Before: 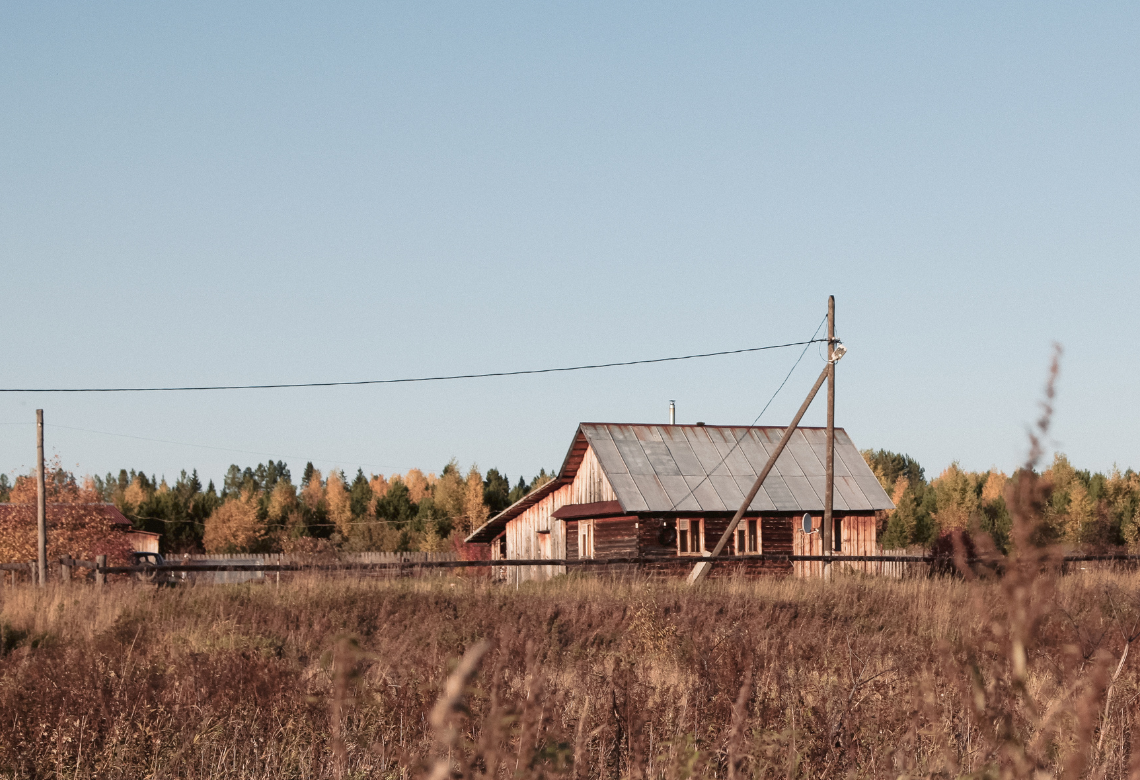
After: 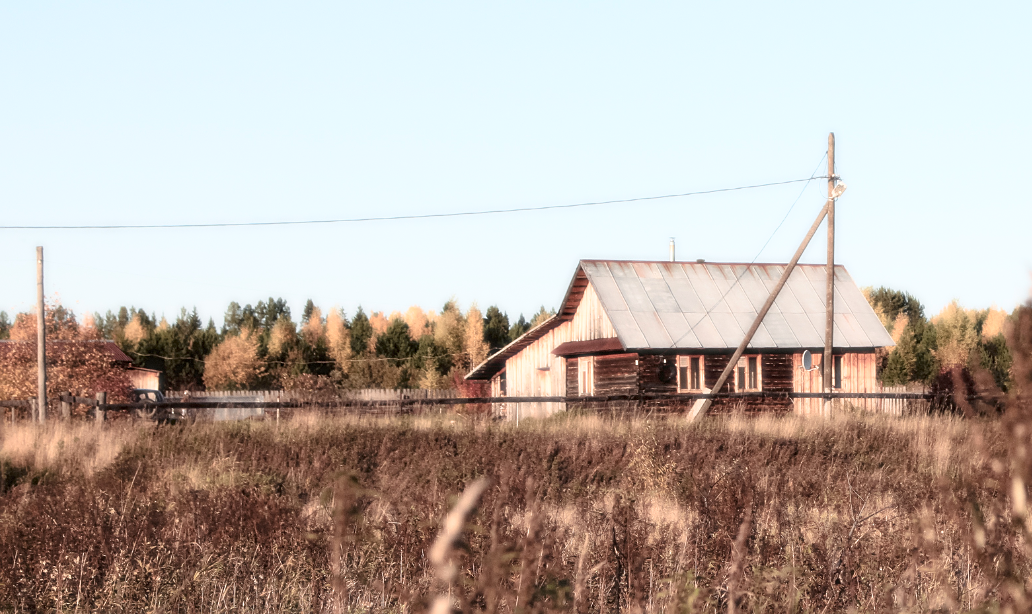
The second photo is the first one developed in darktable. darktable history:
crop: top 20.916%, right 9.437%, bottom 0.316%
bloom: size 0%, threshold 54.82%, strength 8.31%
sharpen: on, module defaults
